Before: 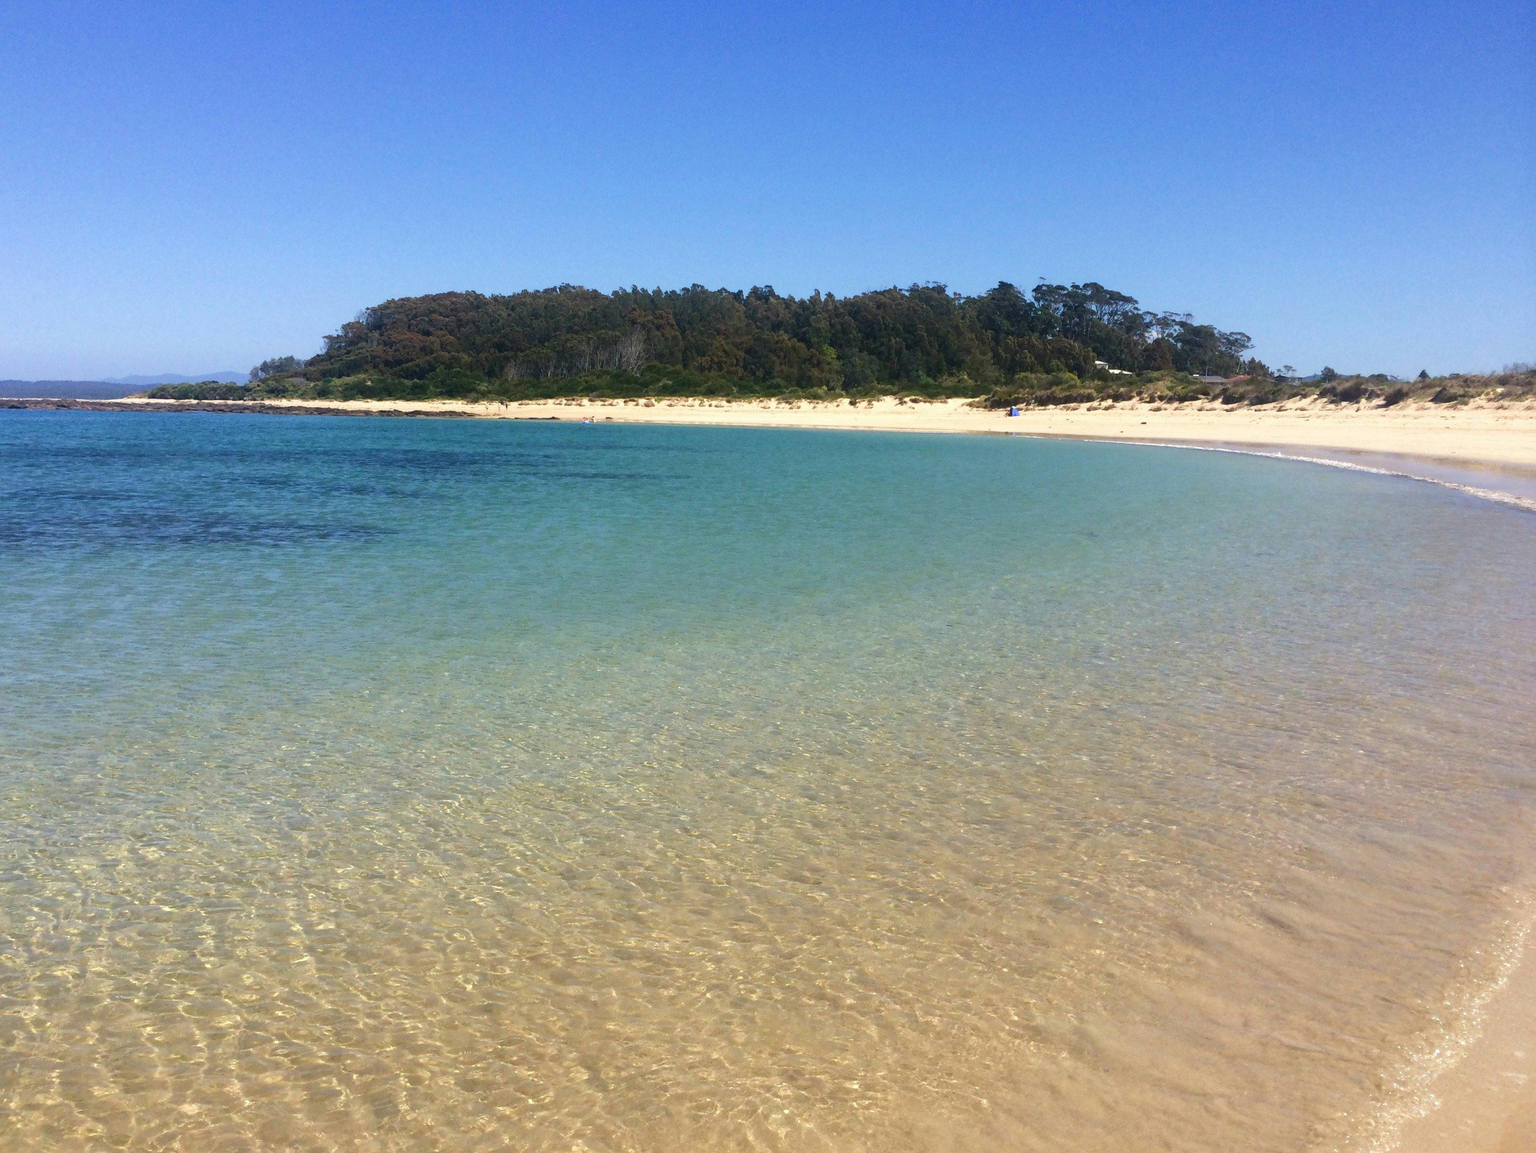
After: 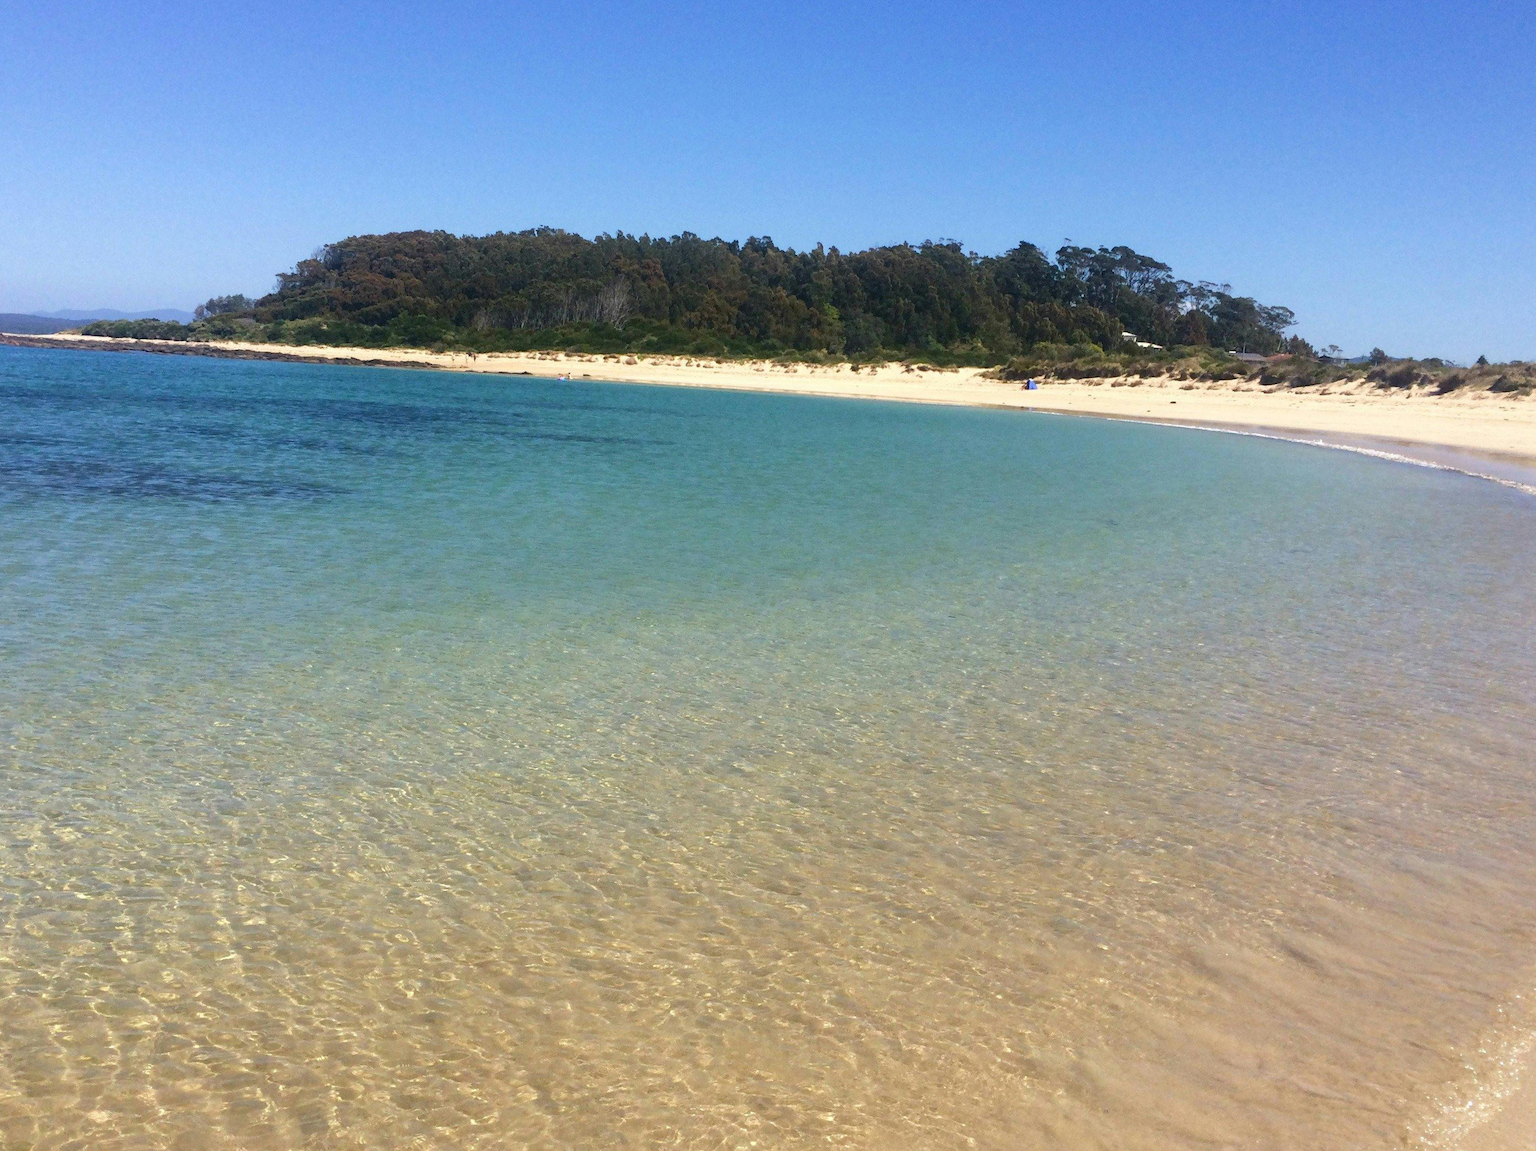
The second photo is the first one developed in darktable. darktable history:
crop and rotate: angle -2.11°, left 3.129%, top 4.022%, right 1.363%, bottom 0.62%
